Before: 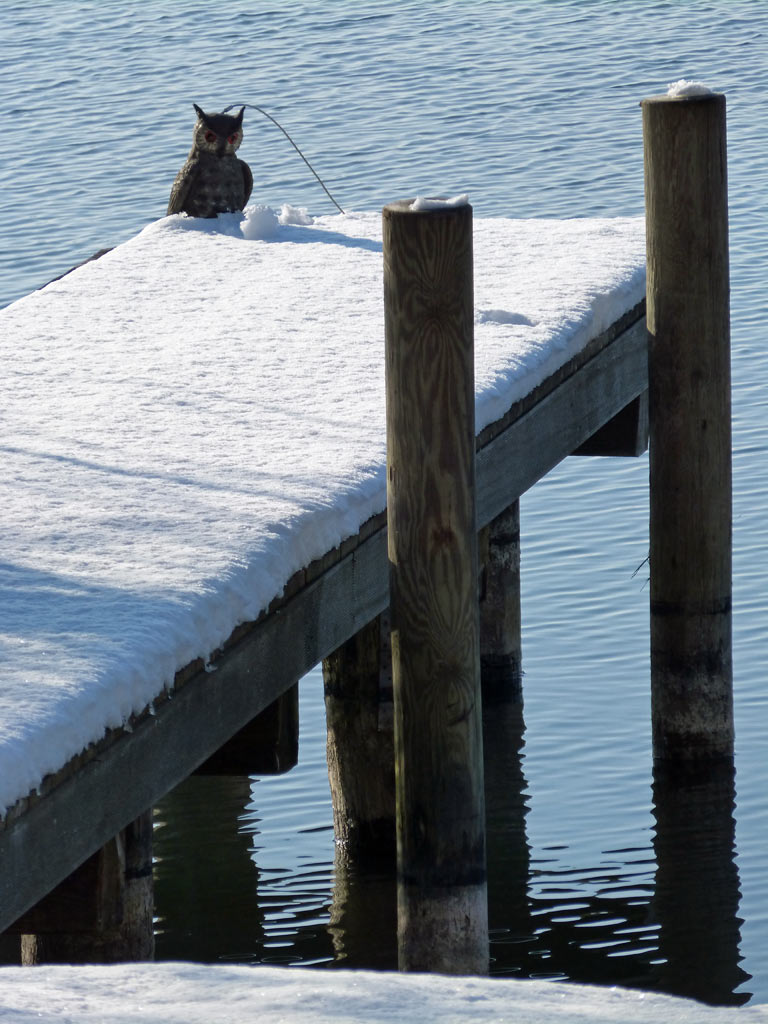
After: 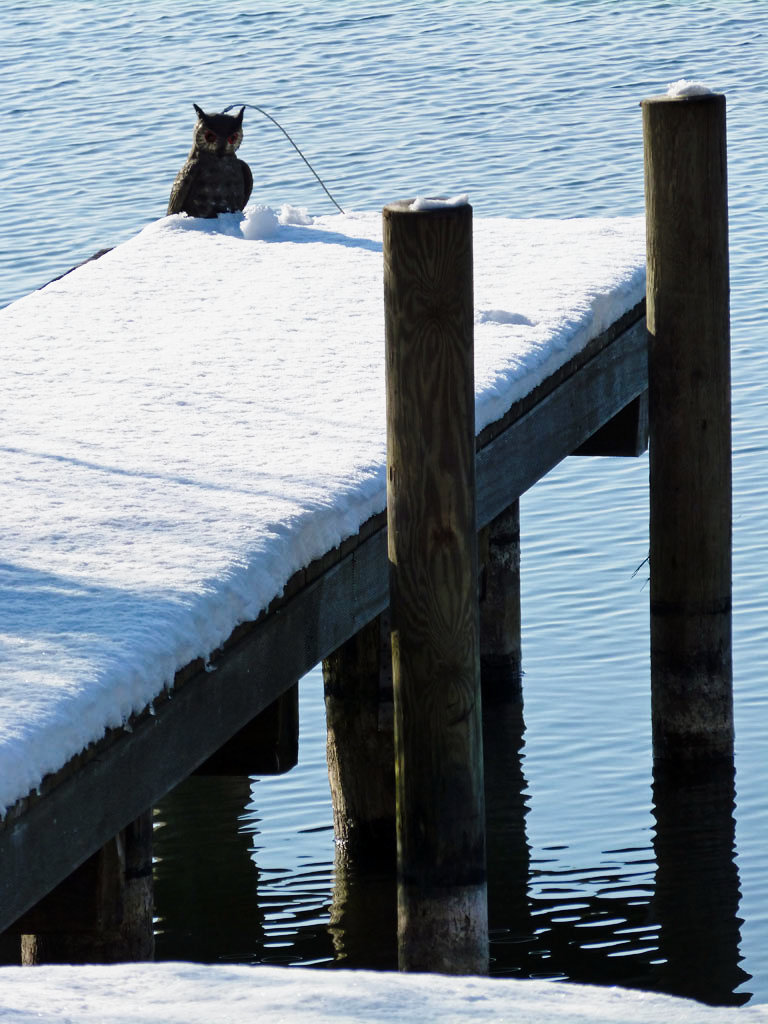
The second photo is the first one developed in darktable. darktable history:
exposure: black level correction 0, exposure -0.79 EV, compensate highlight preservation false
contrast brightness saturation: contrast 0.055
base curve: curves: ch0 [(0, 0) (0.026, 0.03) (0.109, 0.232) (0.351, 0.748) (0.669, 0.968) (1, 1)], preserve colors none
